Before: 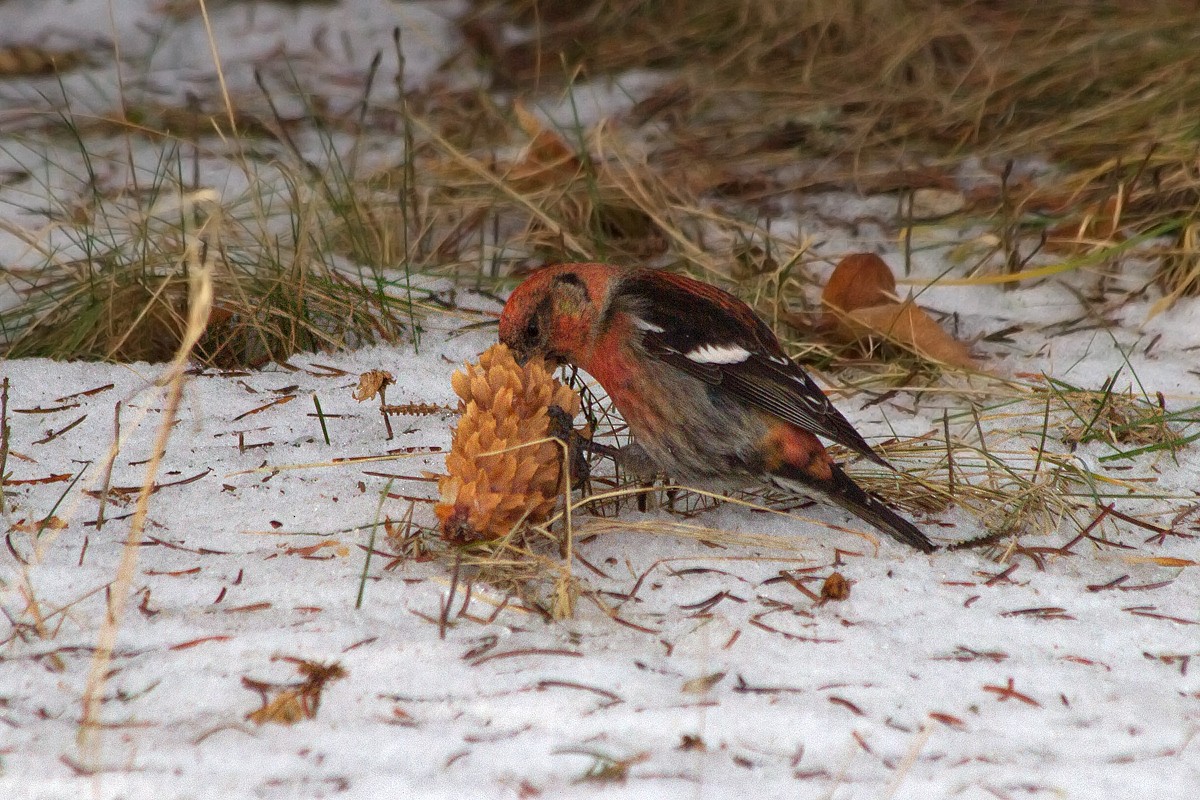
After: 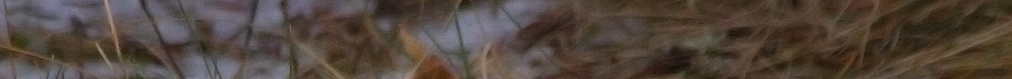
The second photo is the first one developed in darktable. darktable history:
crop and rotate: left 9.644%, top 9.491%, right 6.021%, bottom 80.509%
graduated density: hue 238.83°, saturation 50%
white balance: red 0.976, blue 1.04
